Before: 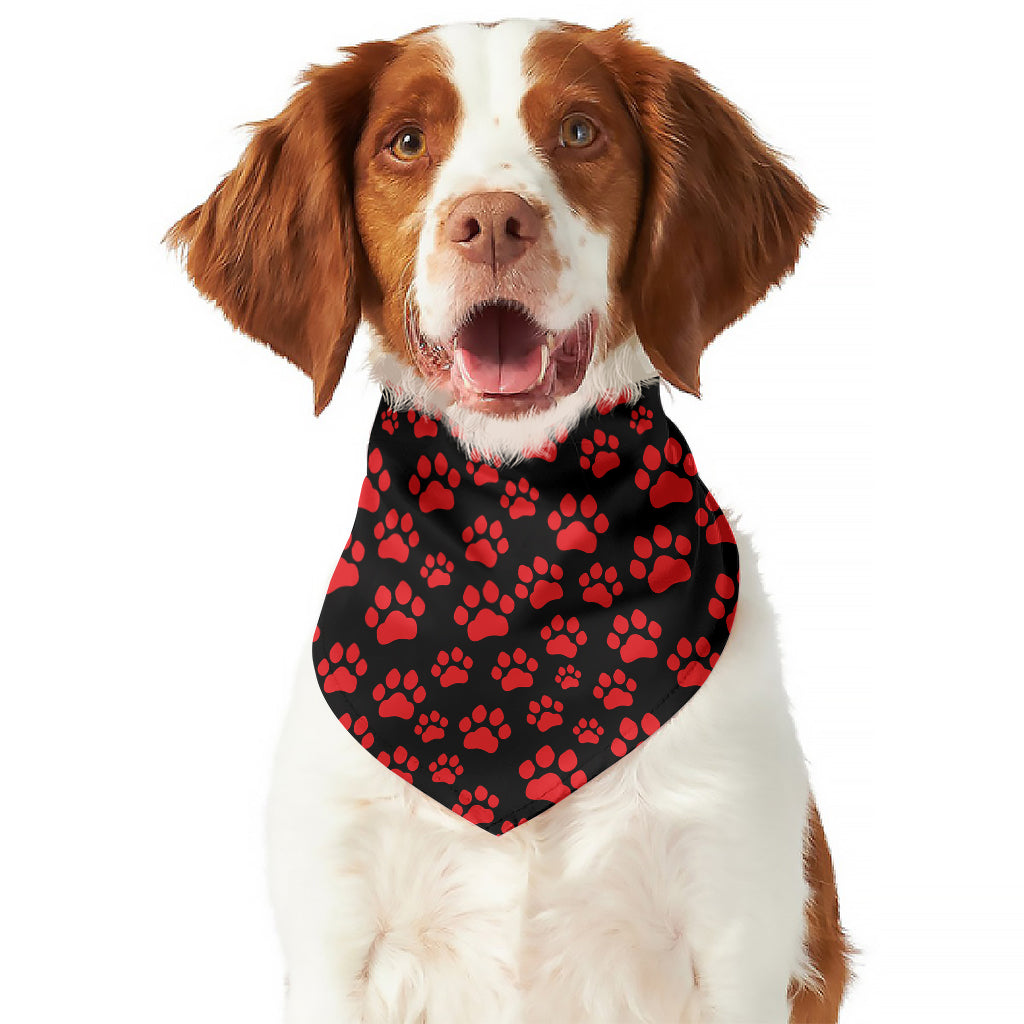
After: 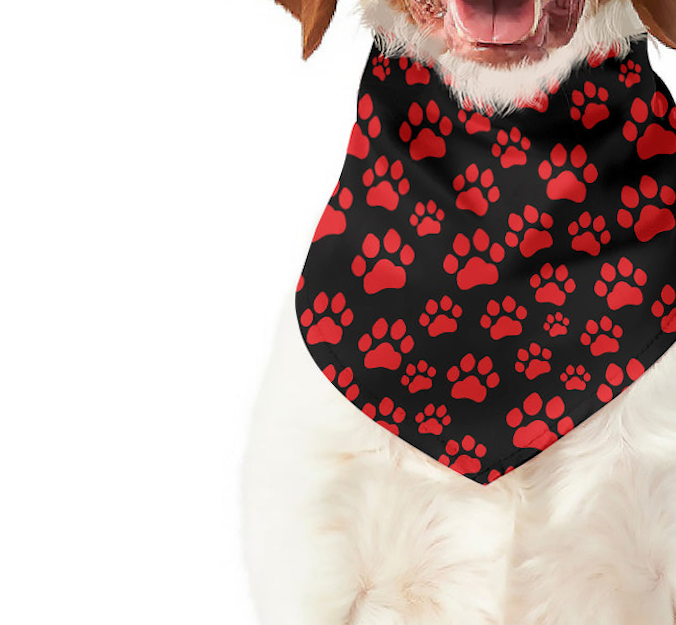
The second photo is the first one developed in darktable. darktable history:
rotate and perspective: rotation -0.013°, lens shift (vertical) -0.027, lens shift (horizontal) 0.178, crop left 0.016, crop right 0.989, crop top 0.082, crop bottom 0.918
crop and rotate: angle -0.82°, left 3.85%, top 31.828%, right 27.992%
